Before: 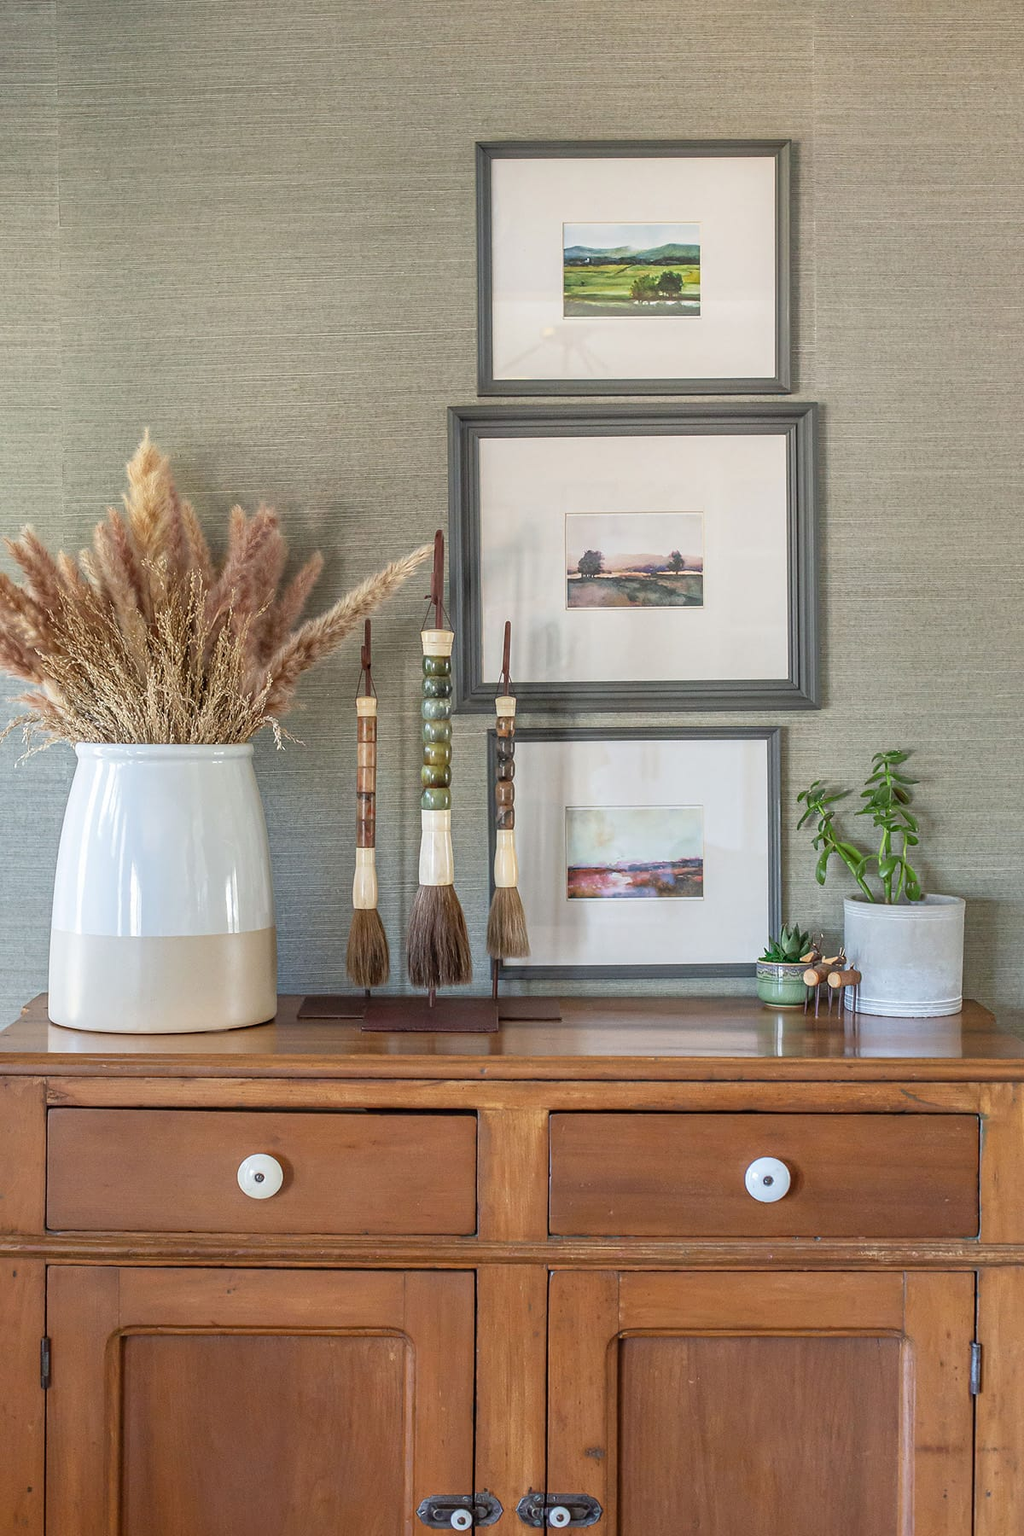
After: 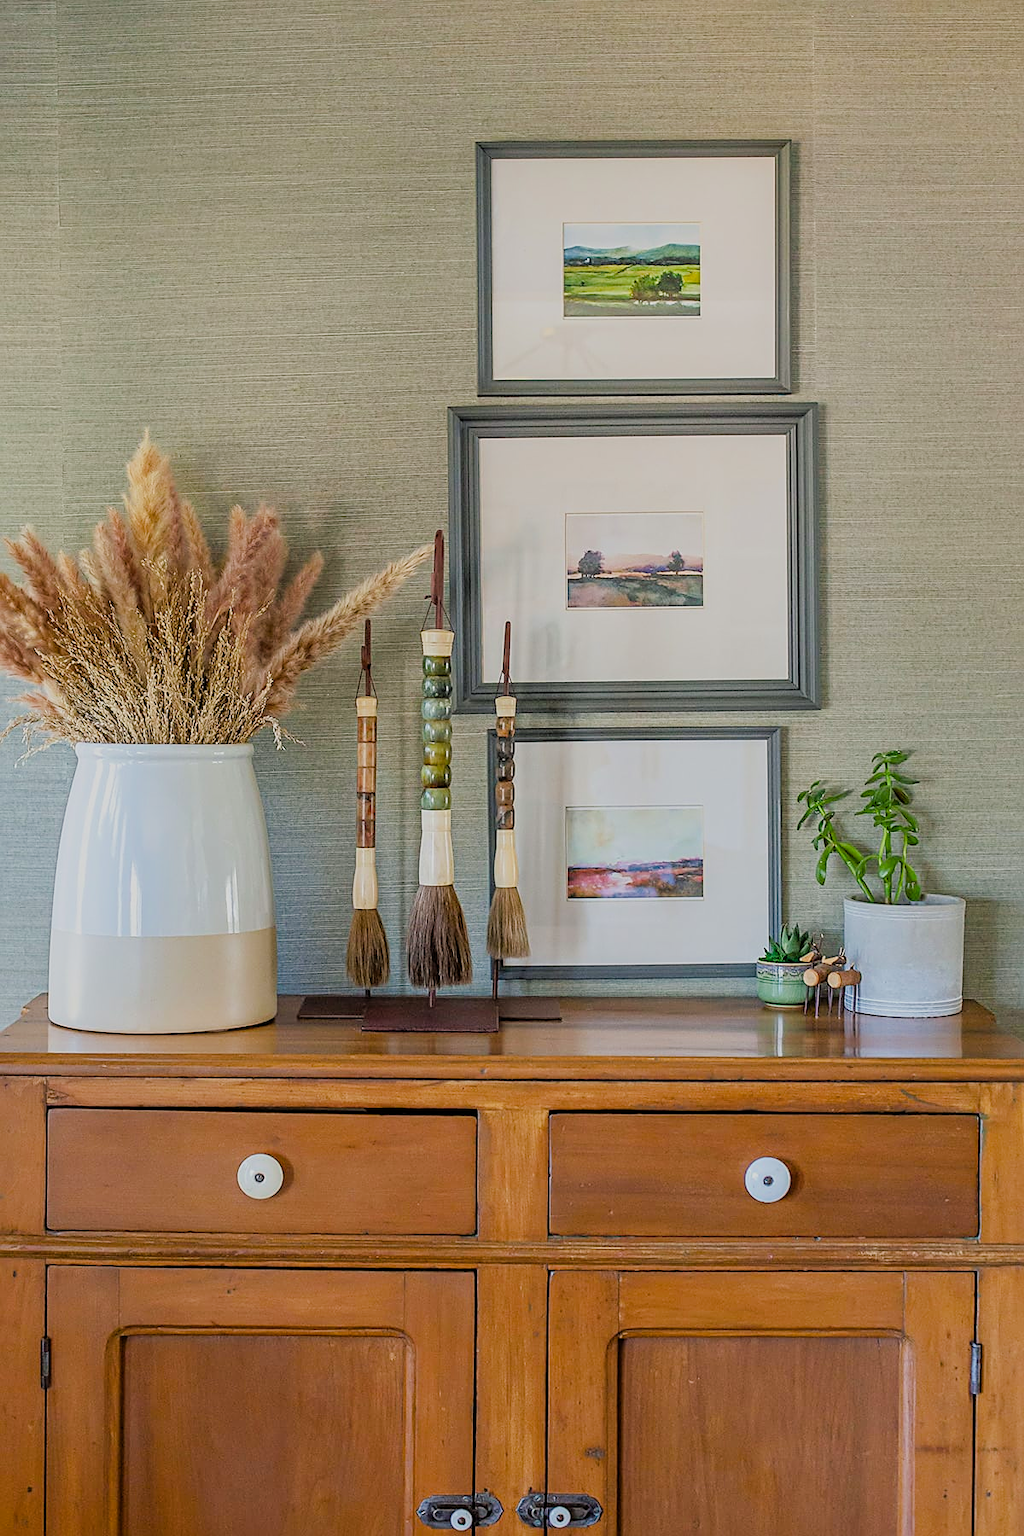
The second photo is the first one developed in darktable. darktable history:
filmic rgb: black relative exposure -7.65 EV, white relative exposure 4.56 EV, hardness 3.61
sharpen: on, module defaults
color balance rgb: shadows lift › chroma 2.032%, shadows lift › hue 214.5°, linear chroma grading › mid-tones 7.871%, perceptual saturation grading › global saturation -1.739%, perceptual saturation grading › highlights -7.606%, perceptual saturation grading › mid-tones 8.265%, perceptual saturation grading › shadows 3.458%, global vibrance 50.777%
